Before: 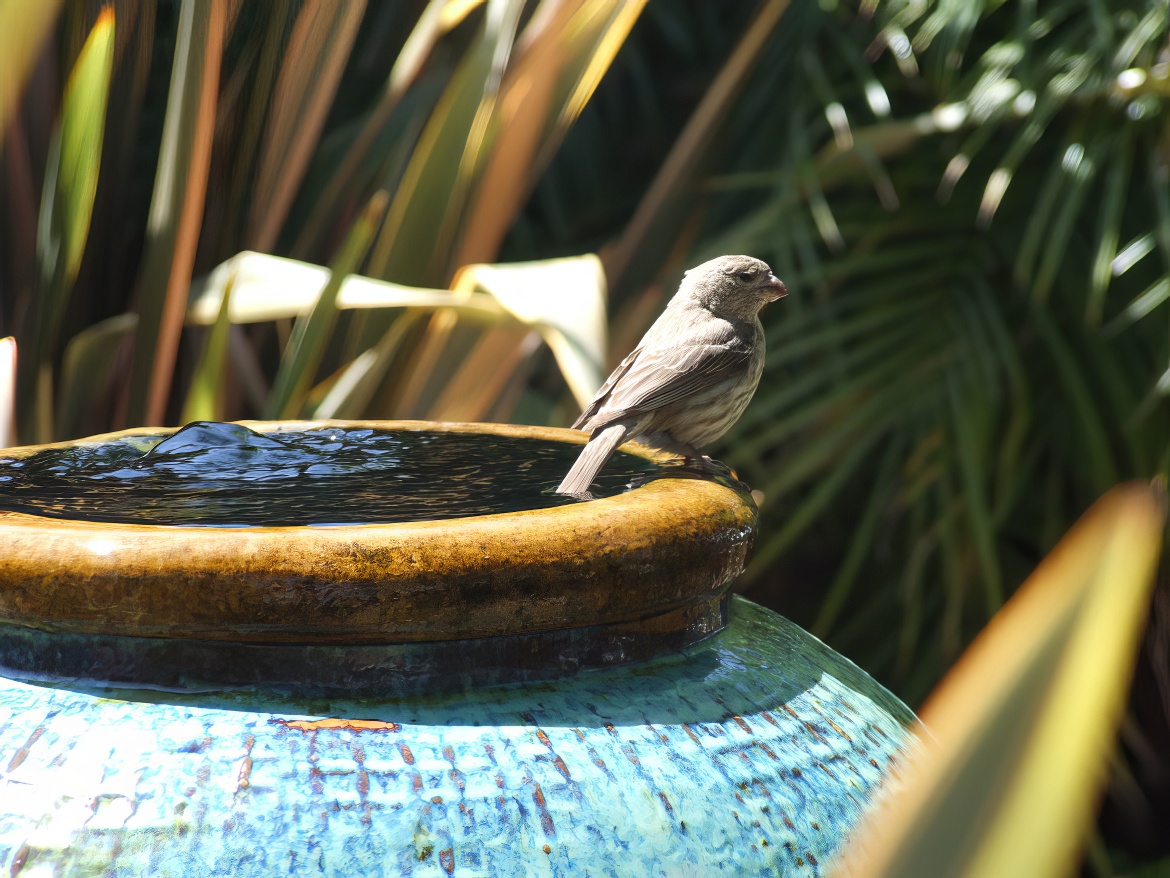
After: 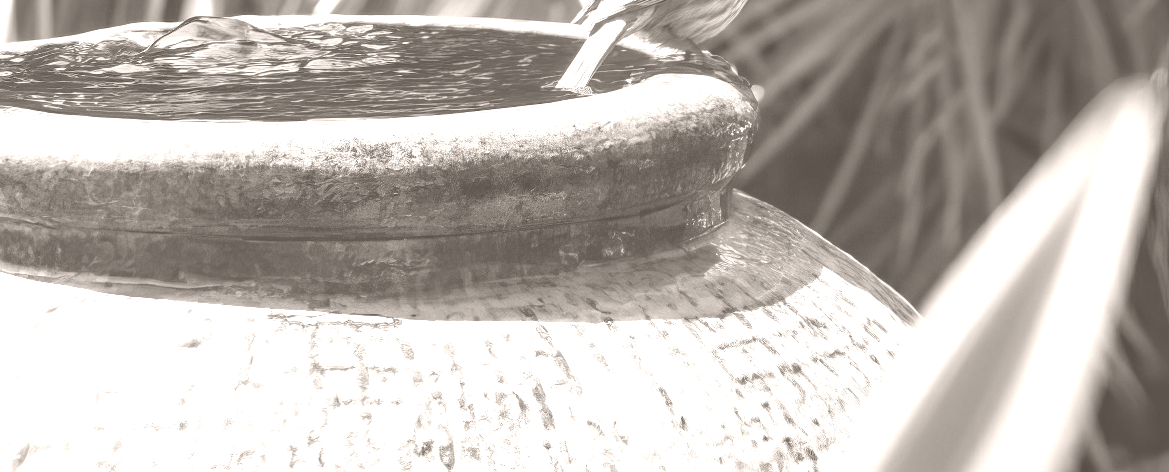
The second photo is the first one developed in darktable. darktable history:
colorize: hue 34.49°, saturation 35.33%, source mix 100%, lightness 55%, version 1
crop and rotate: top 46.237%
local contrast: on, module defaults
